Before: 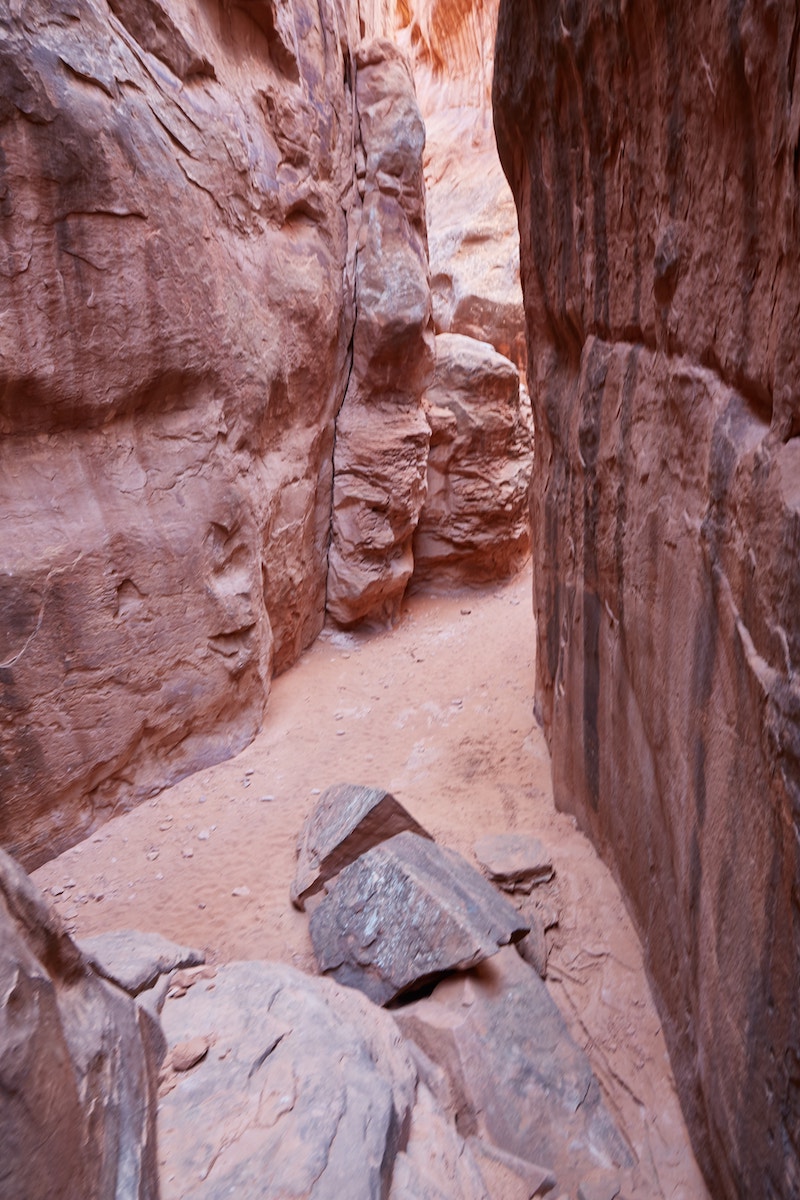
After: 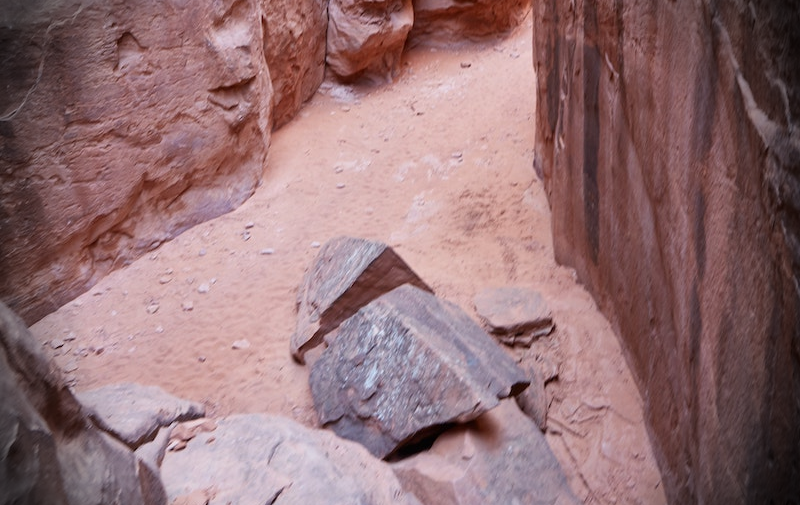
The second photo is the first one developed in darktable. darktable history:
levels: levels [0, 0.492, 0.984]
crop: top 45.662%, bottom 12.18%
vignetting: fall-off radius 31.92%, brightness -0.879, unbound false
